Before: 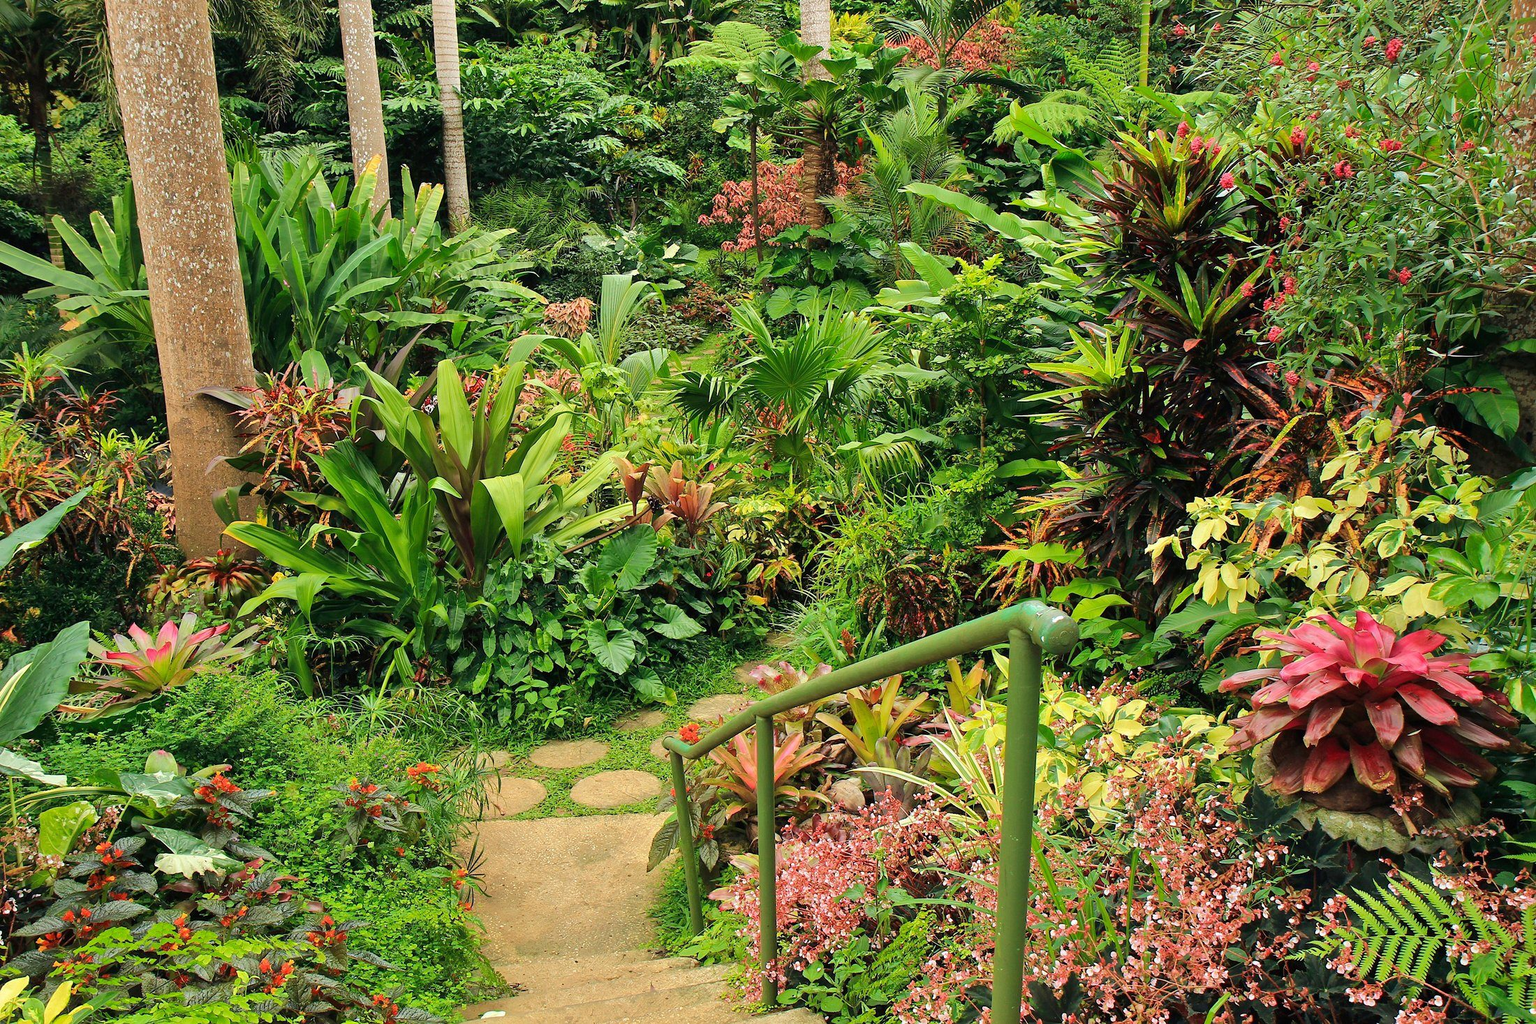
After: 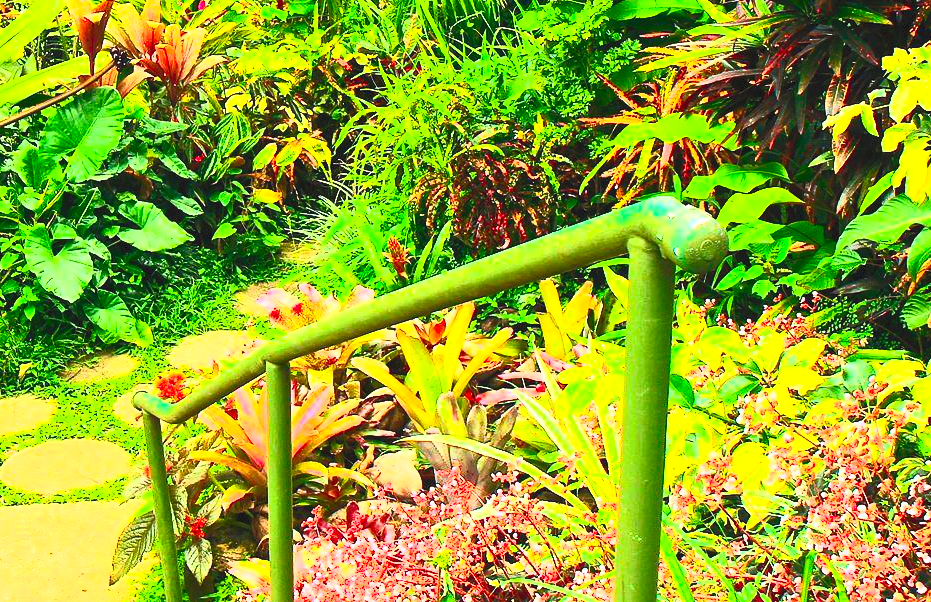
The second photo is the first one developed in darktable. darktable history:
crop: left 37.152%, top 45.29%, right 20.496%, bottom 13.619%
contrast brightness saturation: contrast 0.993, brightness 0.999, saturation 0.983
